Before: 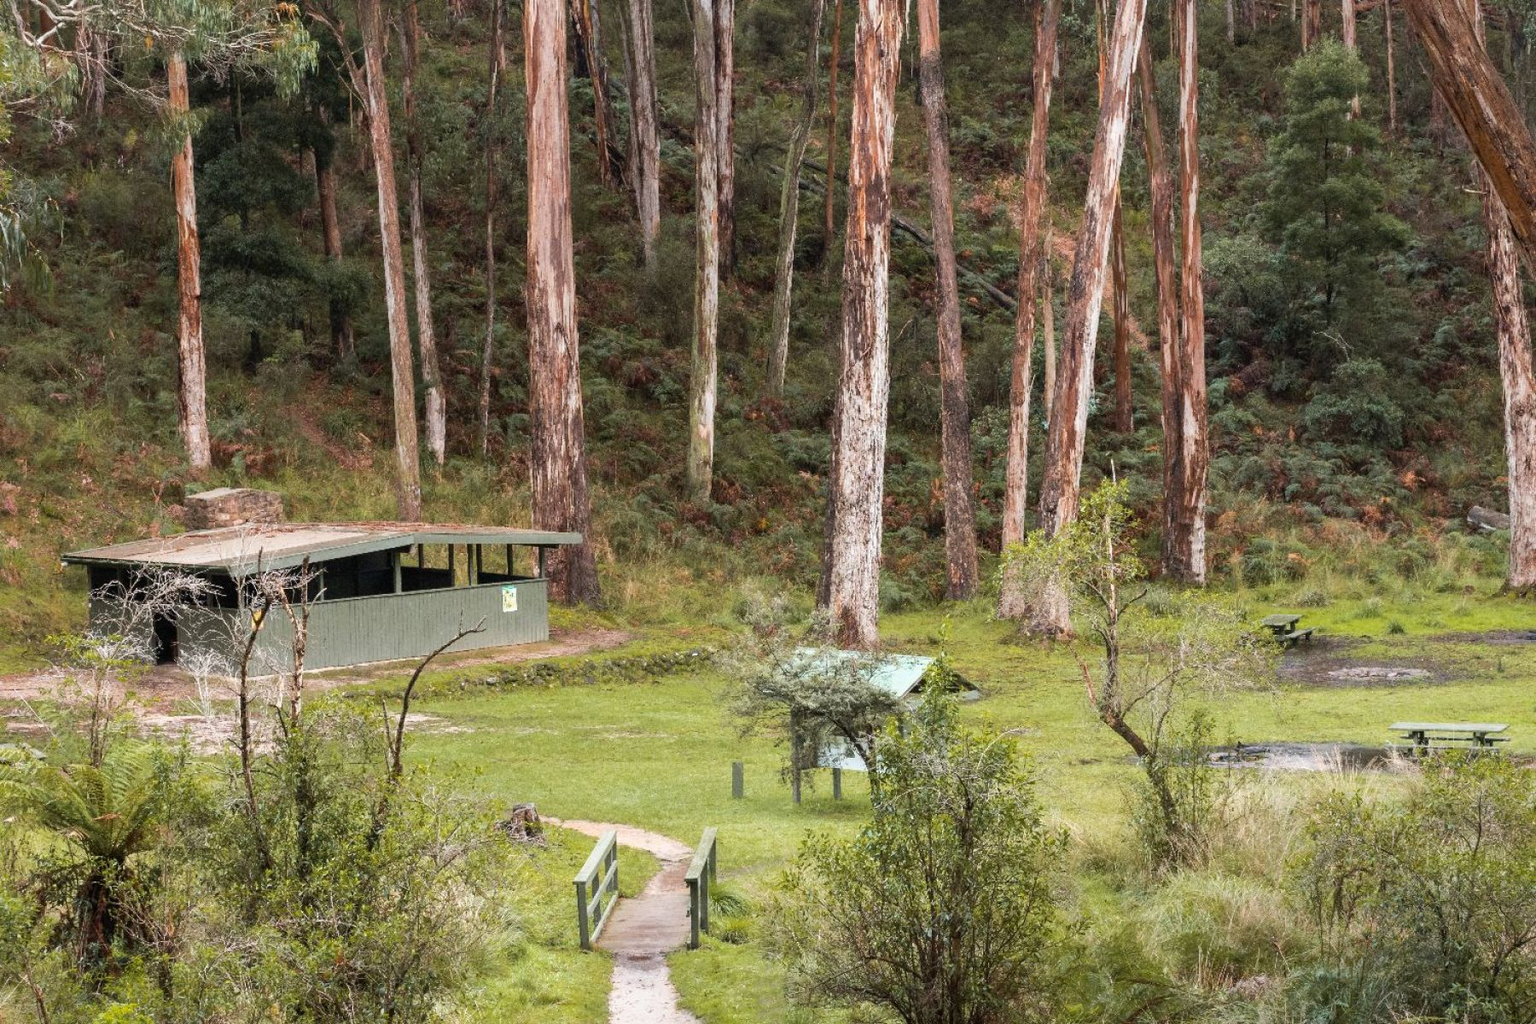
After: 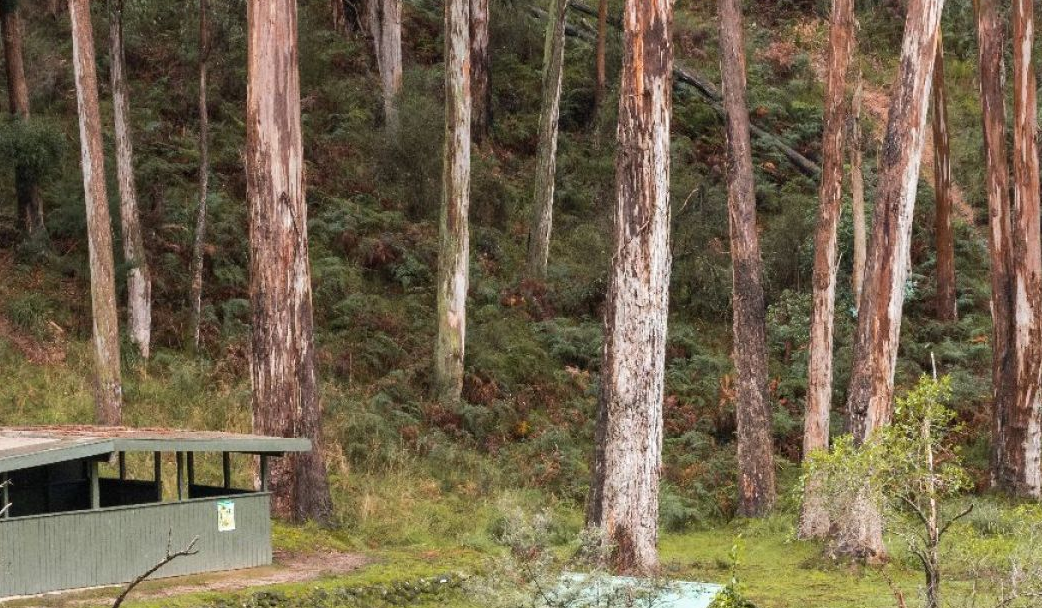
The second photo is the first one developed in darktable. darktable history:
crop: left 20.625%, top 15.516%, right 21.481%, bottom 33.791%
